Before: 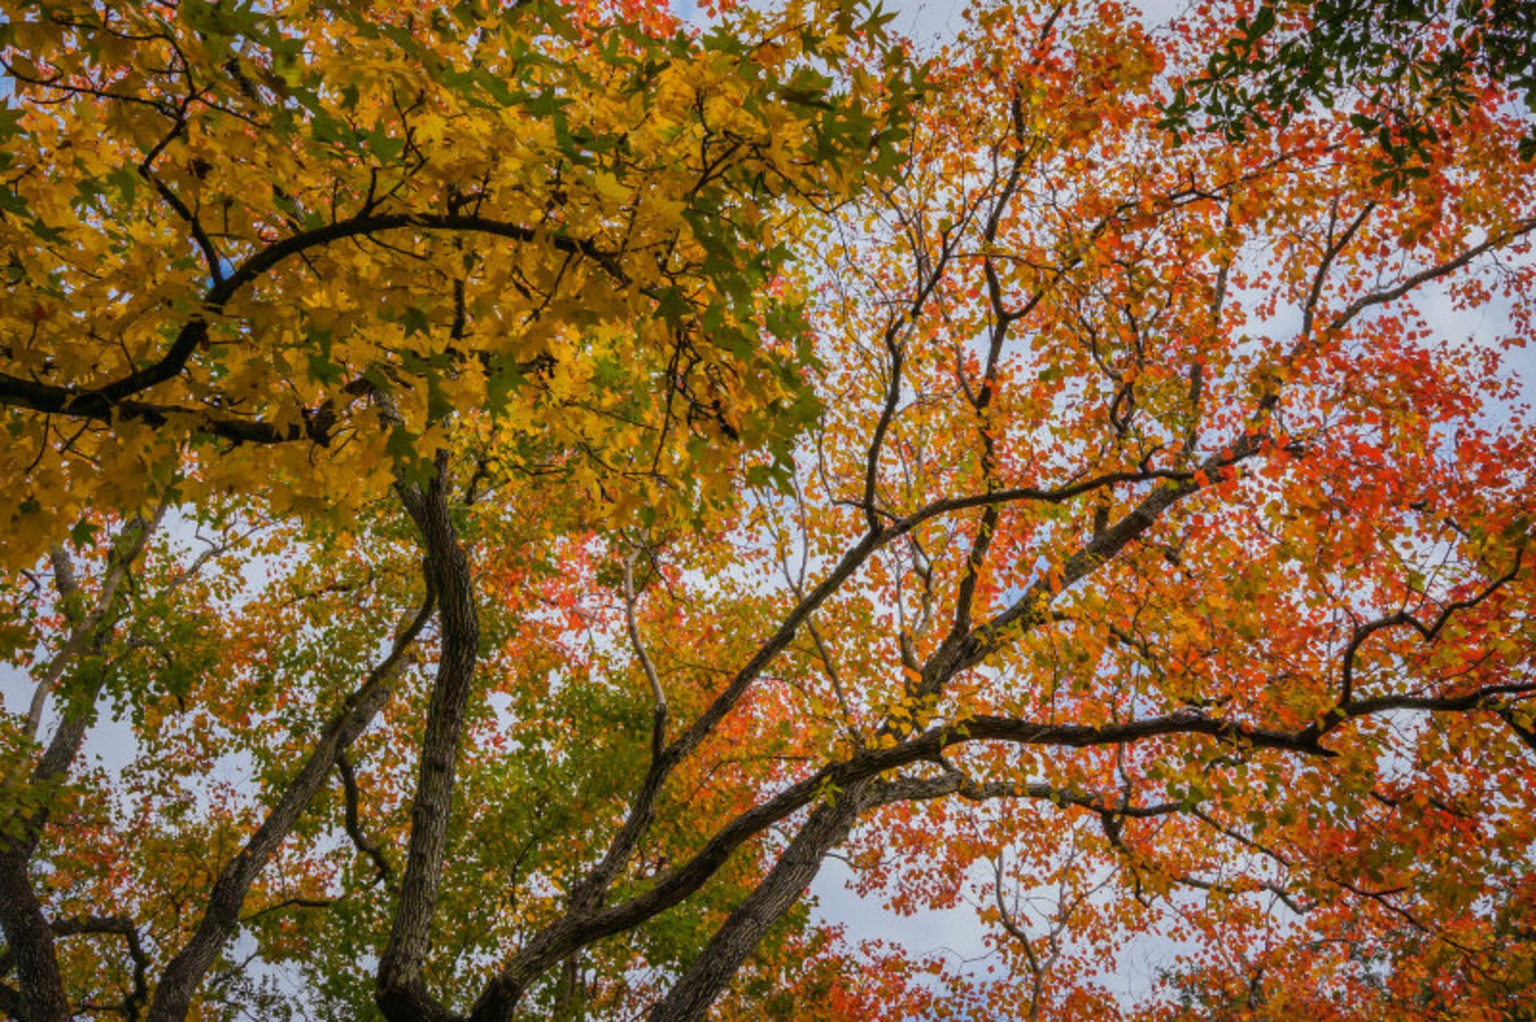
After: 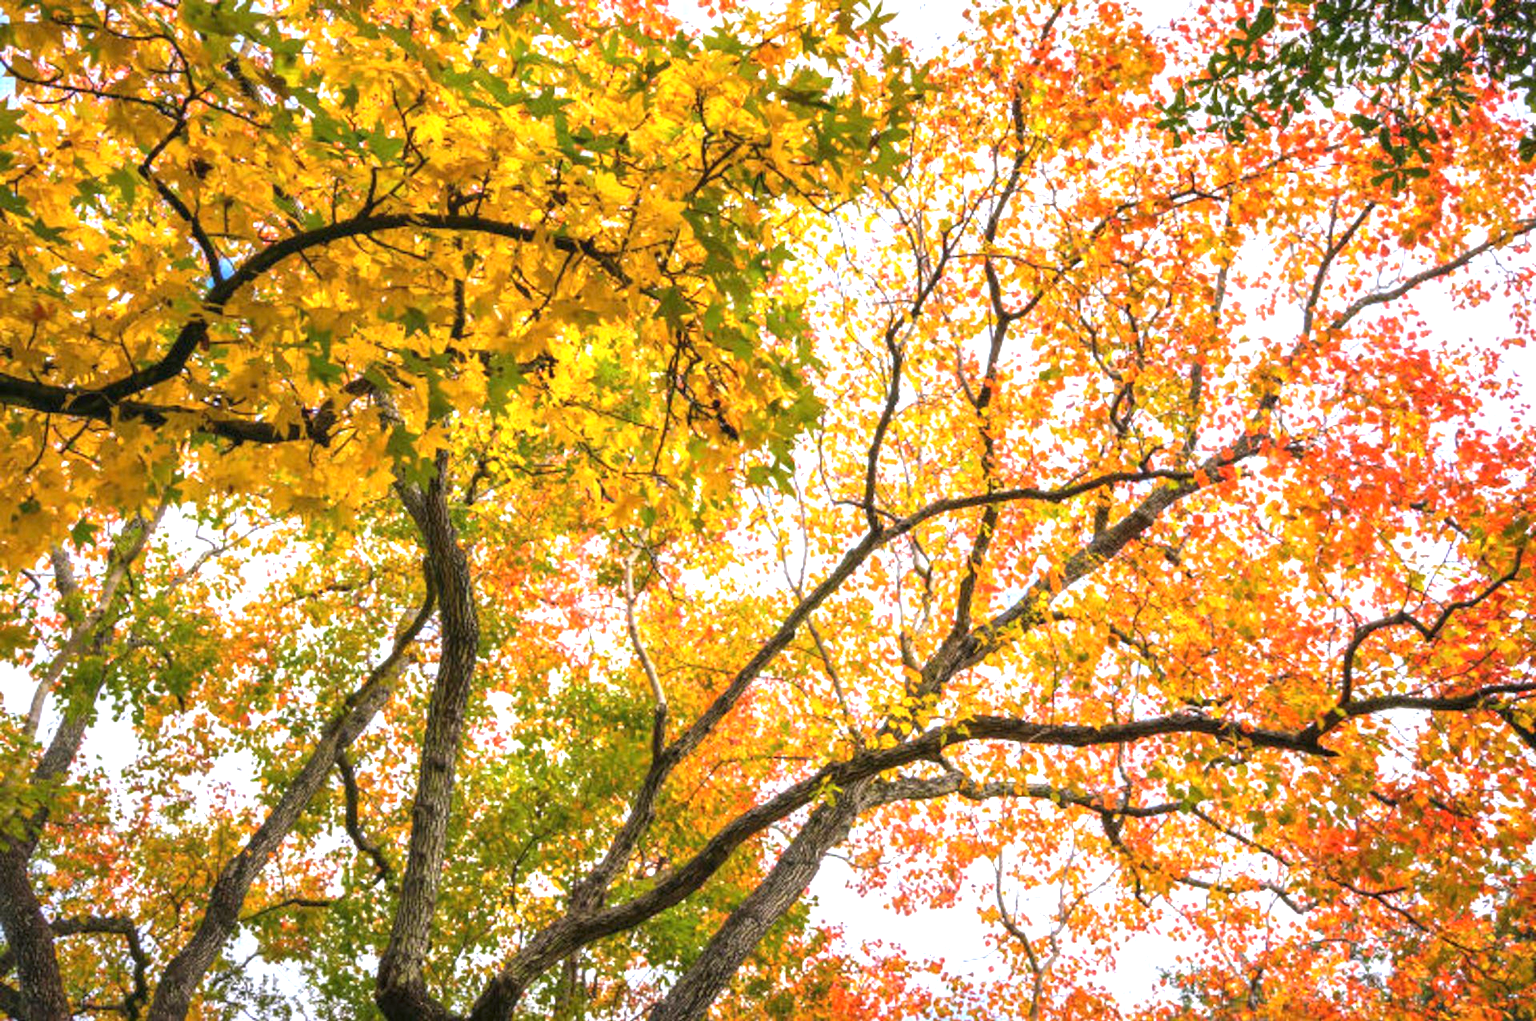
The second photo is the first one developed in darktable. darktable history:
exposure: black level correction 0, exposure 1.684 EV, compensate exposure bias true, compensate highlight preservation false
